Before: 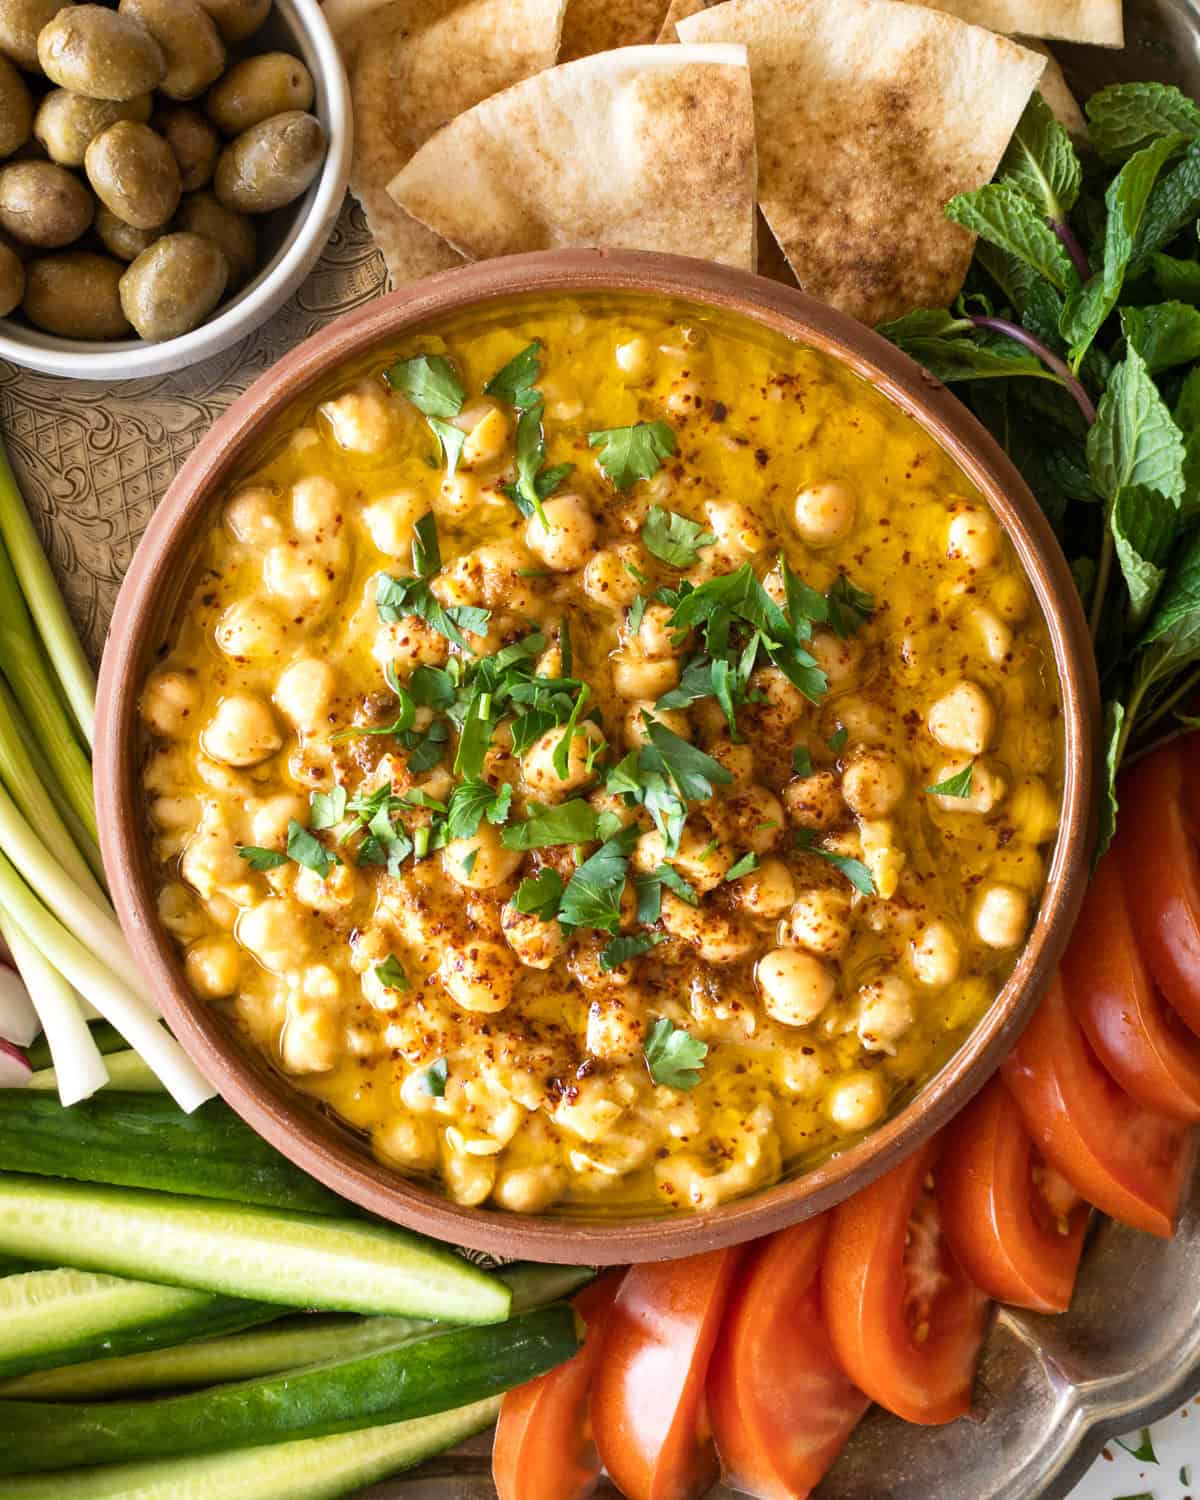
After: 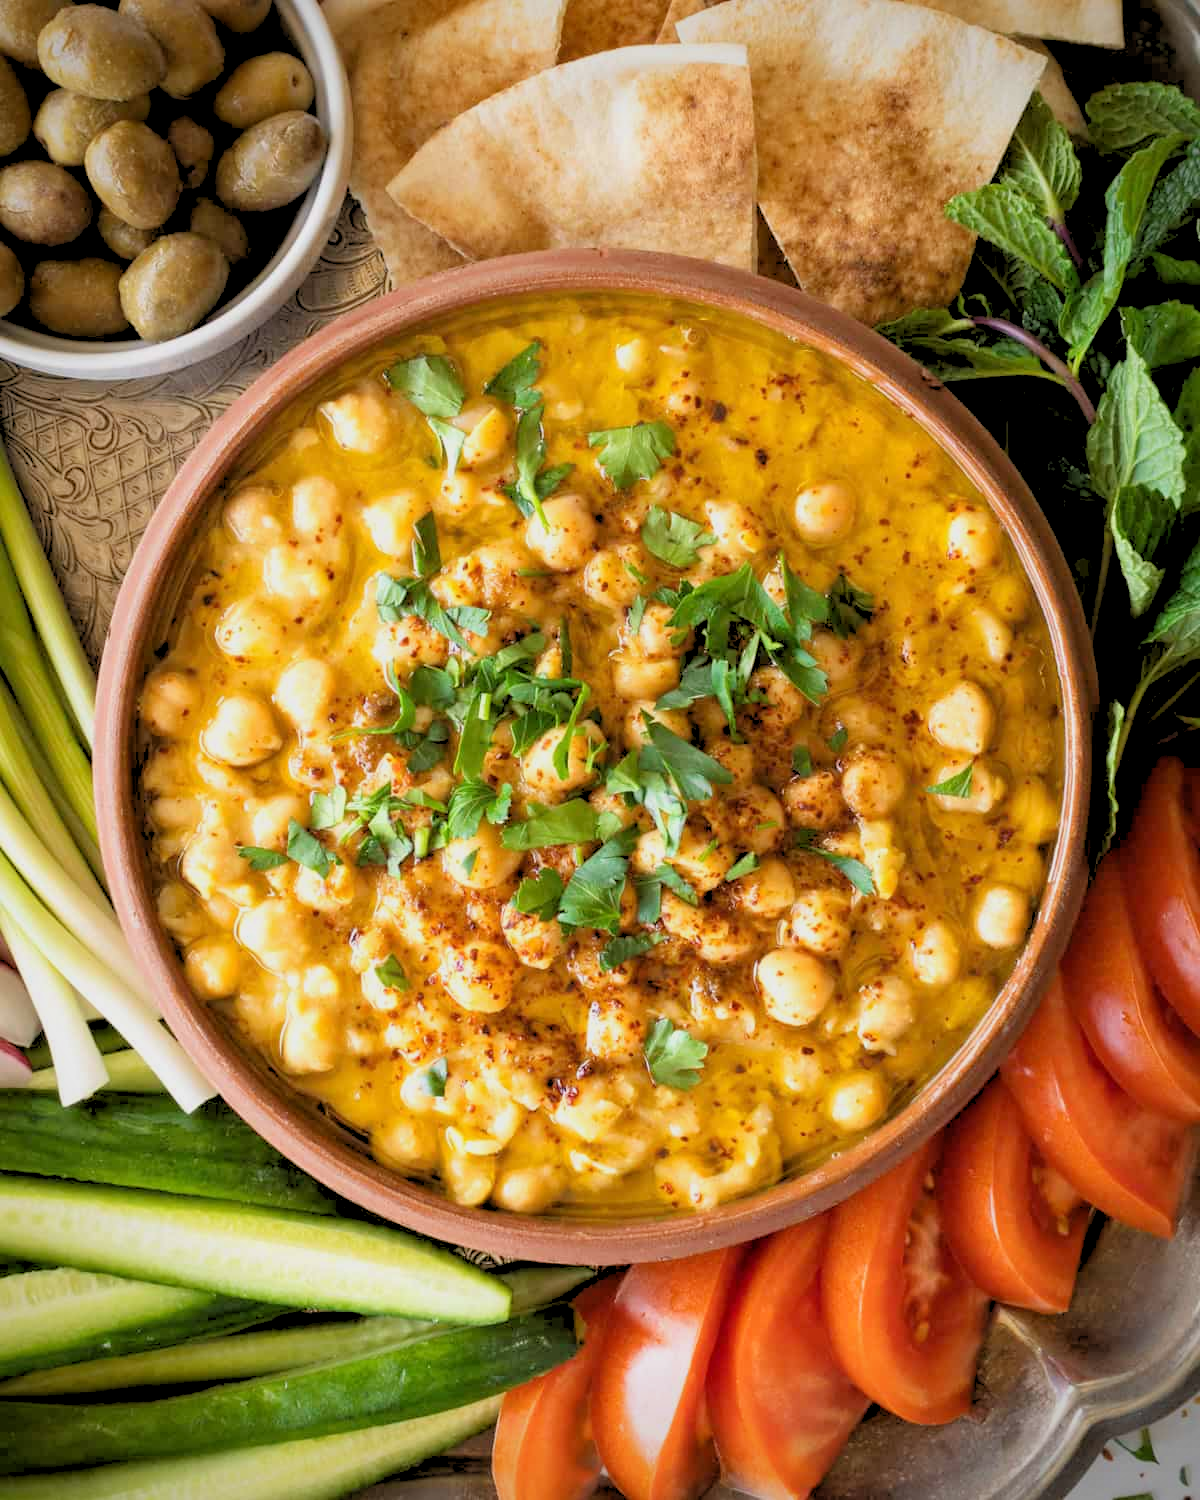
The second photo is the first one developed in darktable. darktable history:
vignetting: saturation 0, unbound false
rgb levels: preserve colors sum RGB, levels [[0.038, 0.433, 0.934], [0, 0.5, 1], [0, 0.5, 1]]
